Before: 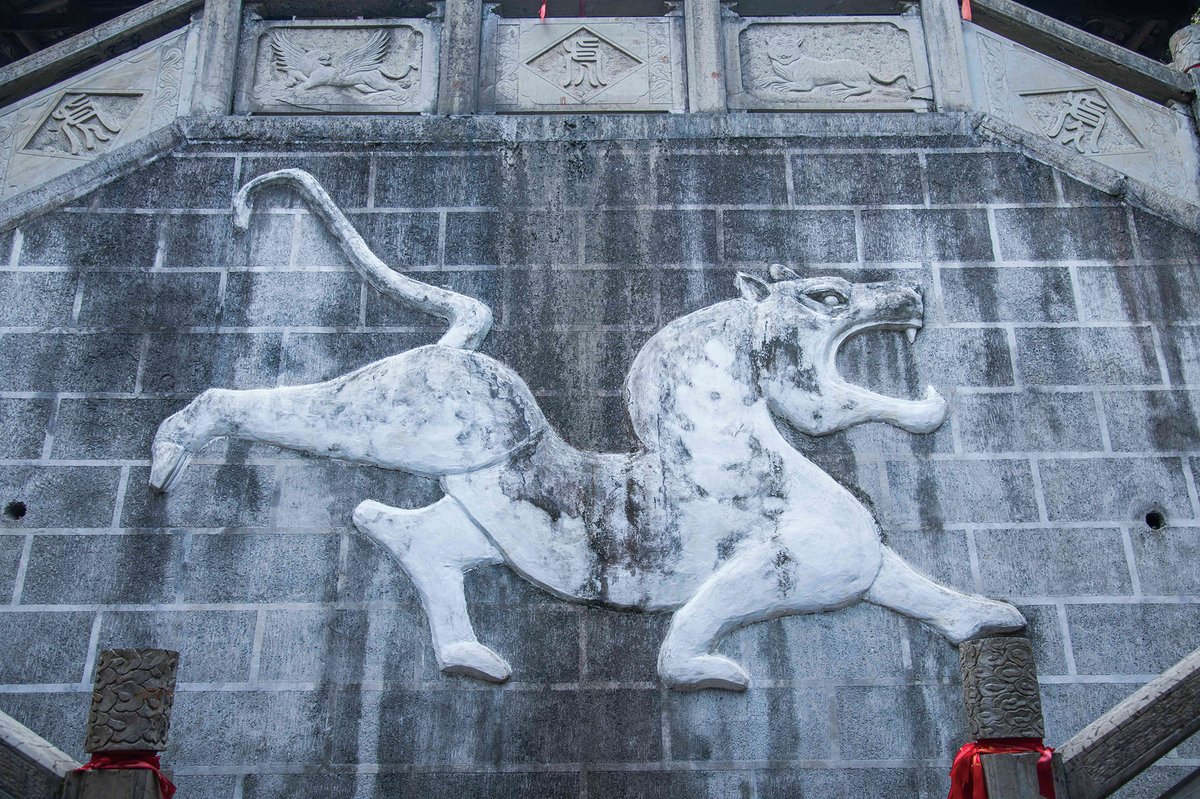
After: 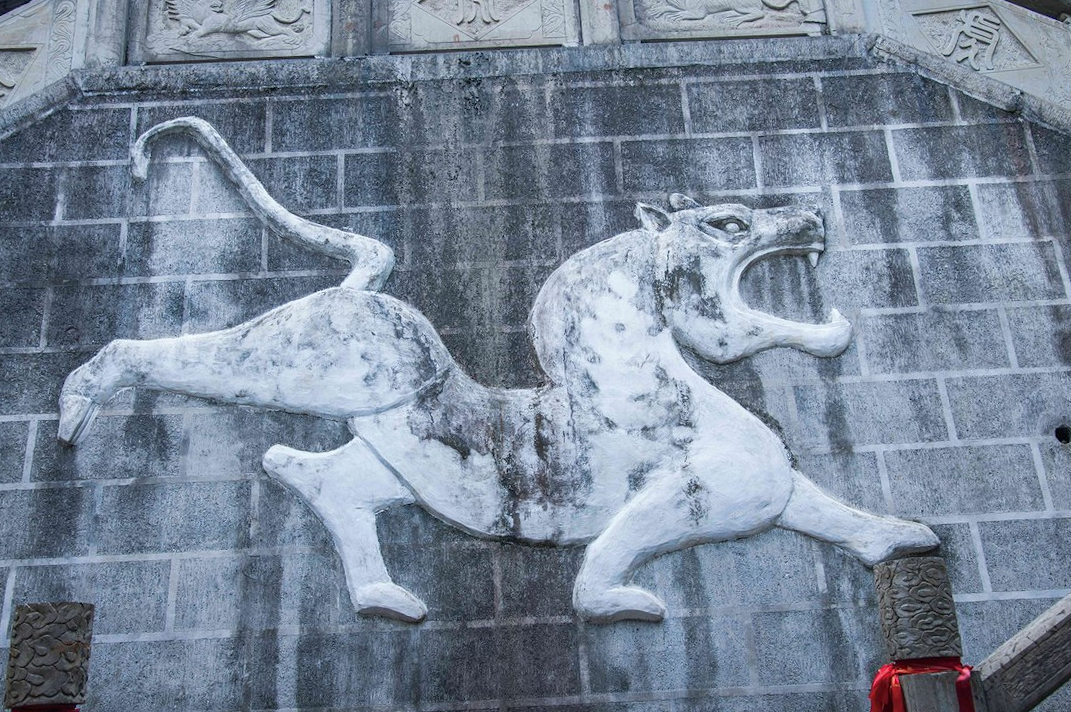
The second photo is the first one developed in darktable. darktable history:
crop and rotate: angle 2.23°, left 5.515%, top 5.712%
